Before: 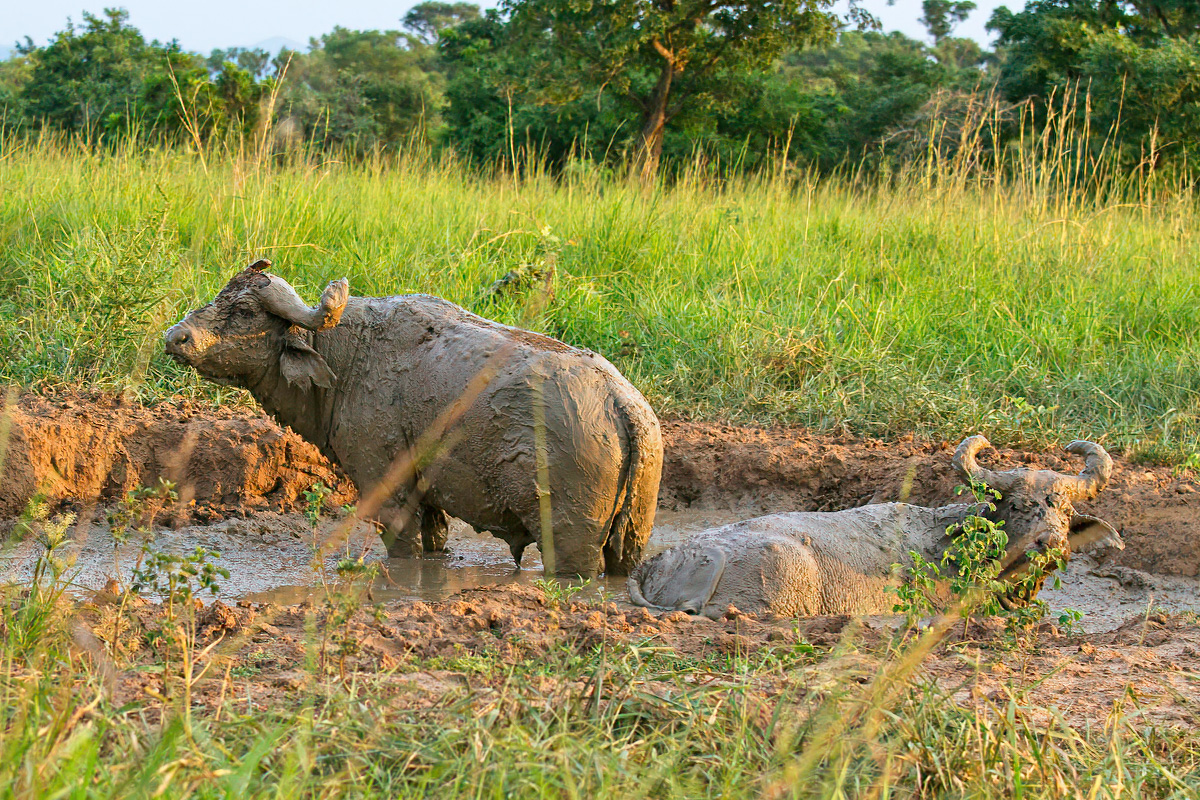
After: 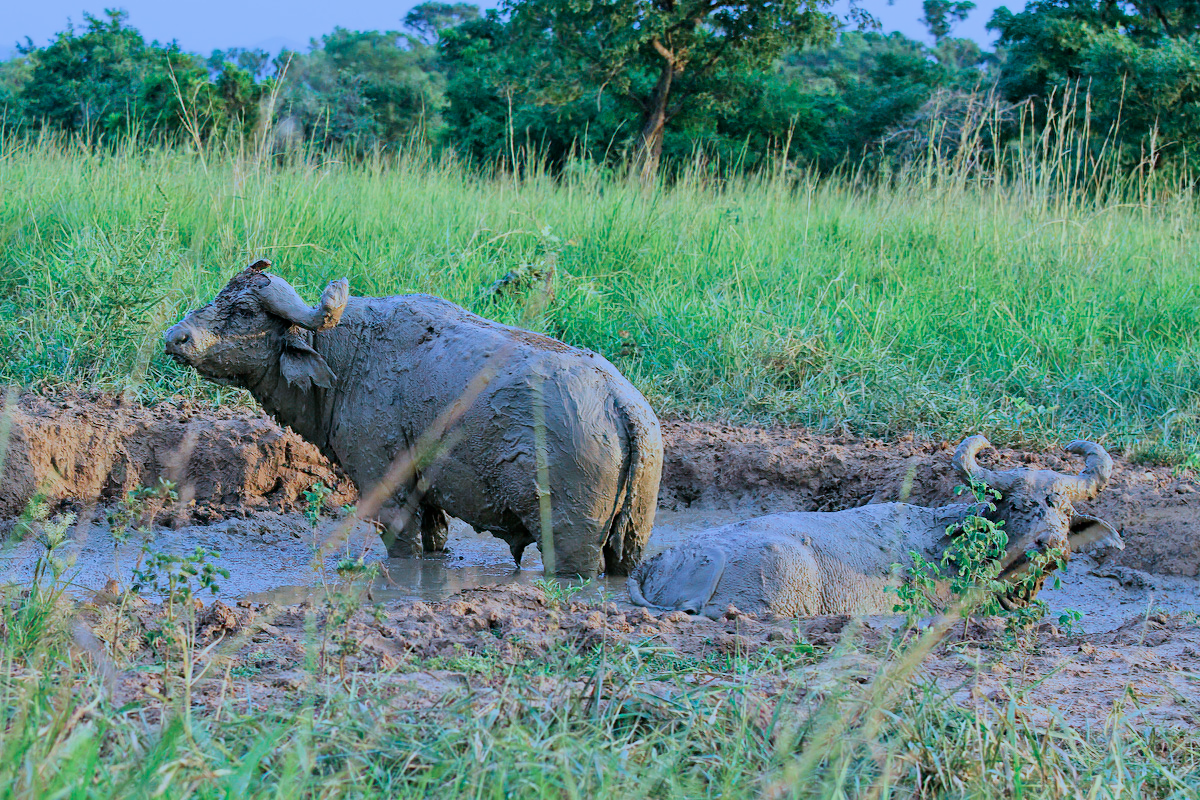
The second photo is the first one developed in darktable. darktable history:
color calibration: illuminant as shot in camera, x 0.442, y 0.413, temperature 2903.13 K
filmic rgb: black relative exposure -7.65 EV, white relative exposure 4.56 EV, hardness 3.61
